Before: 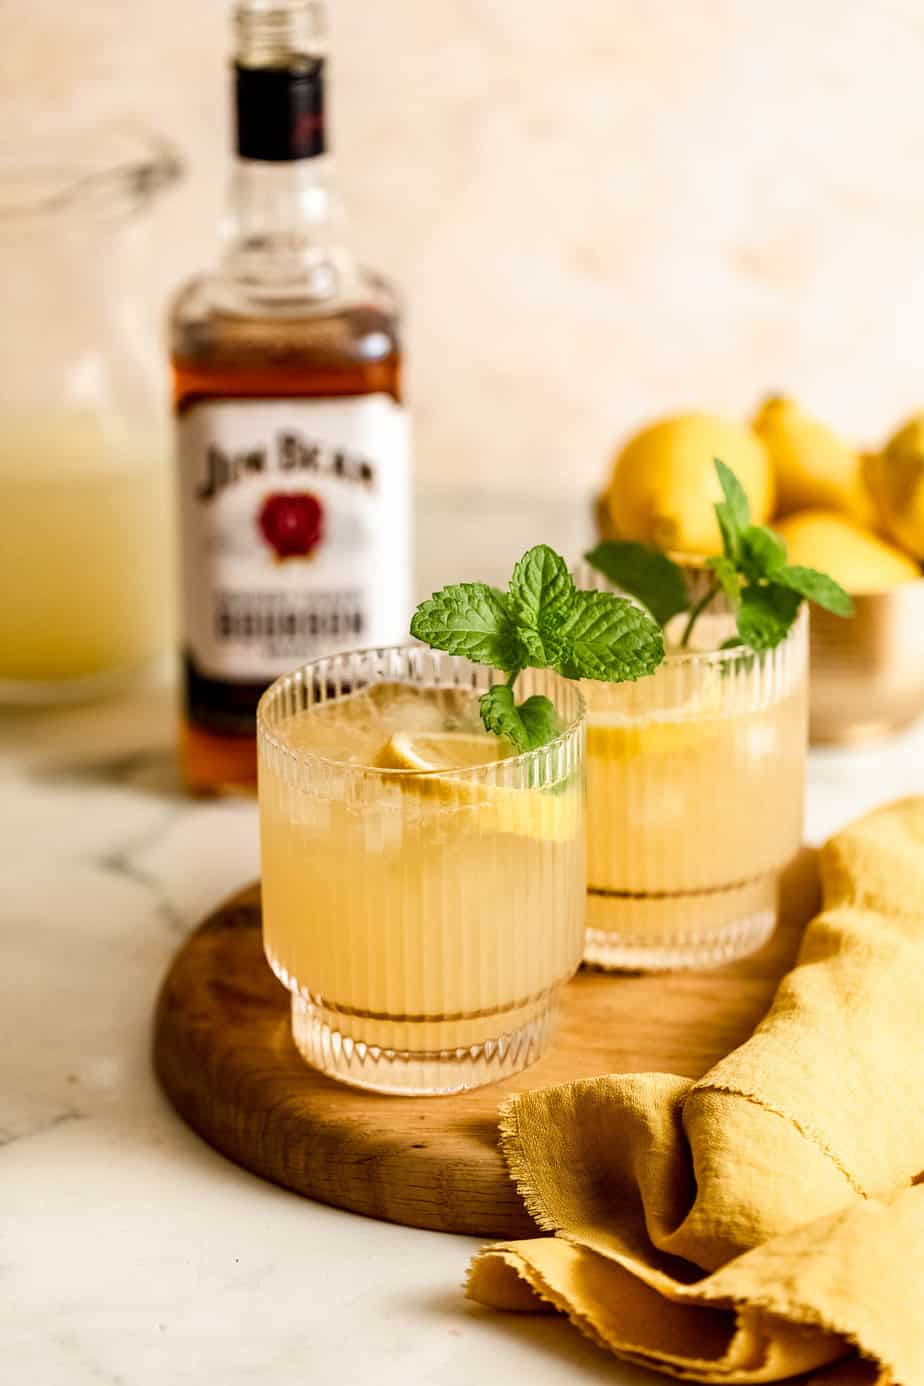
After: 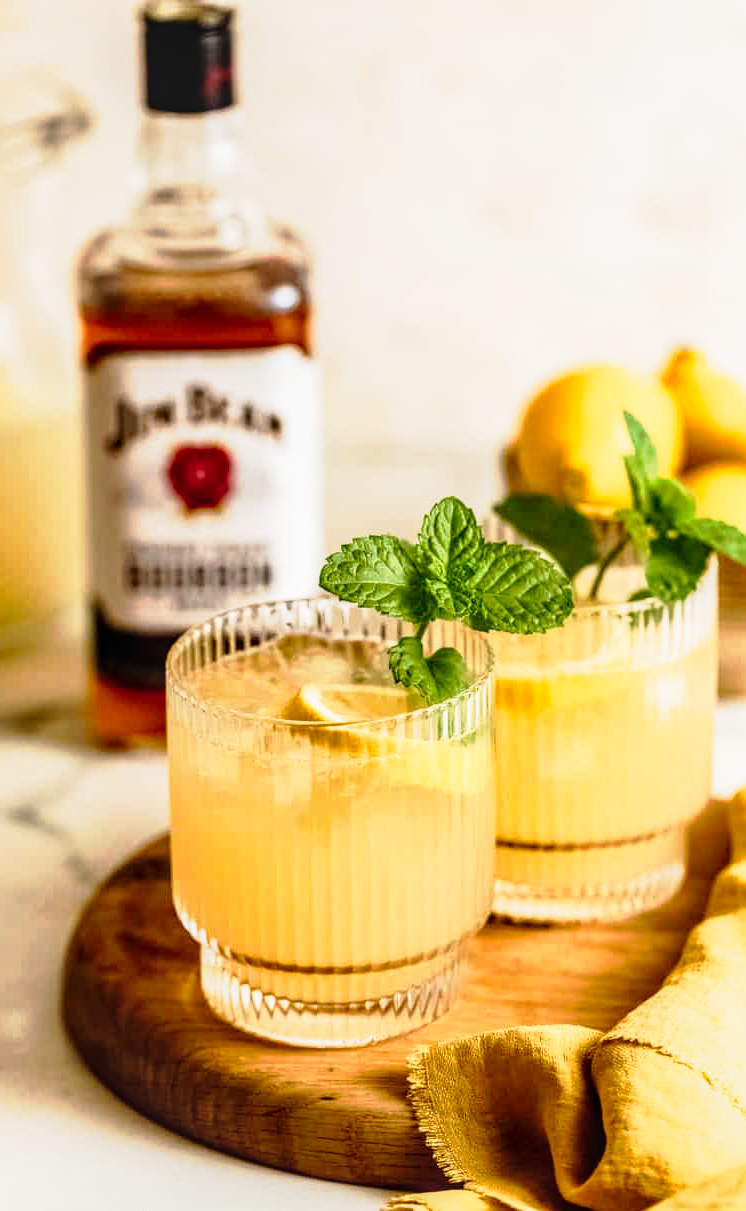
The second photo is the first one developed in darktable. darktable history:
local contrast: on, module defaults
crop: left 9.95%, top 3.464%, right 9.229%, bottom 9.12%
exposure: compensate highlight preservation false
tone curve: curves: ch0 [(0, 0) (0.105, 0.068) (0.195, 0.162) (0.283, 0.283) (0.384, 0.404) (0.485, 0.531) (0.638, 0.681) (0.795, 0.879) (1, 0.977)]; ch1 [(0, 0) (0.161, 0.092) (0.35, 0.33) (0.379, 0.401) (0.456, 0.469) (0.504, 0.501) (0.512, 0.523) (0.58, 0.597) (0.635, 0.646) (1, 1)]; ch2 [(0, 0) (0.371, 0.362) (0.437, 0.437) (0.5, 0.5) (0.53, 0.523) (0.56, 0.58) (0.622, 0.606) (1, 1)], preserve colors none
